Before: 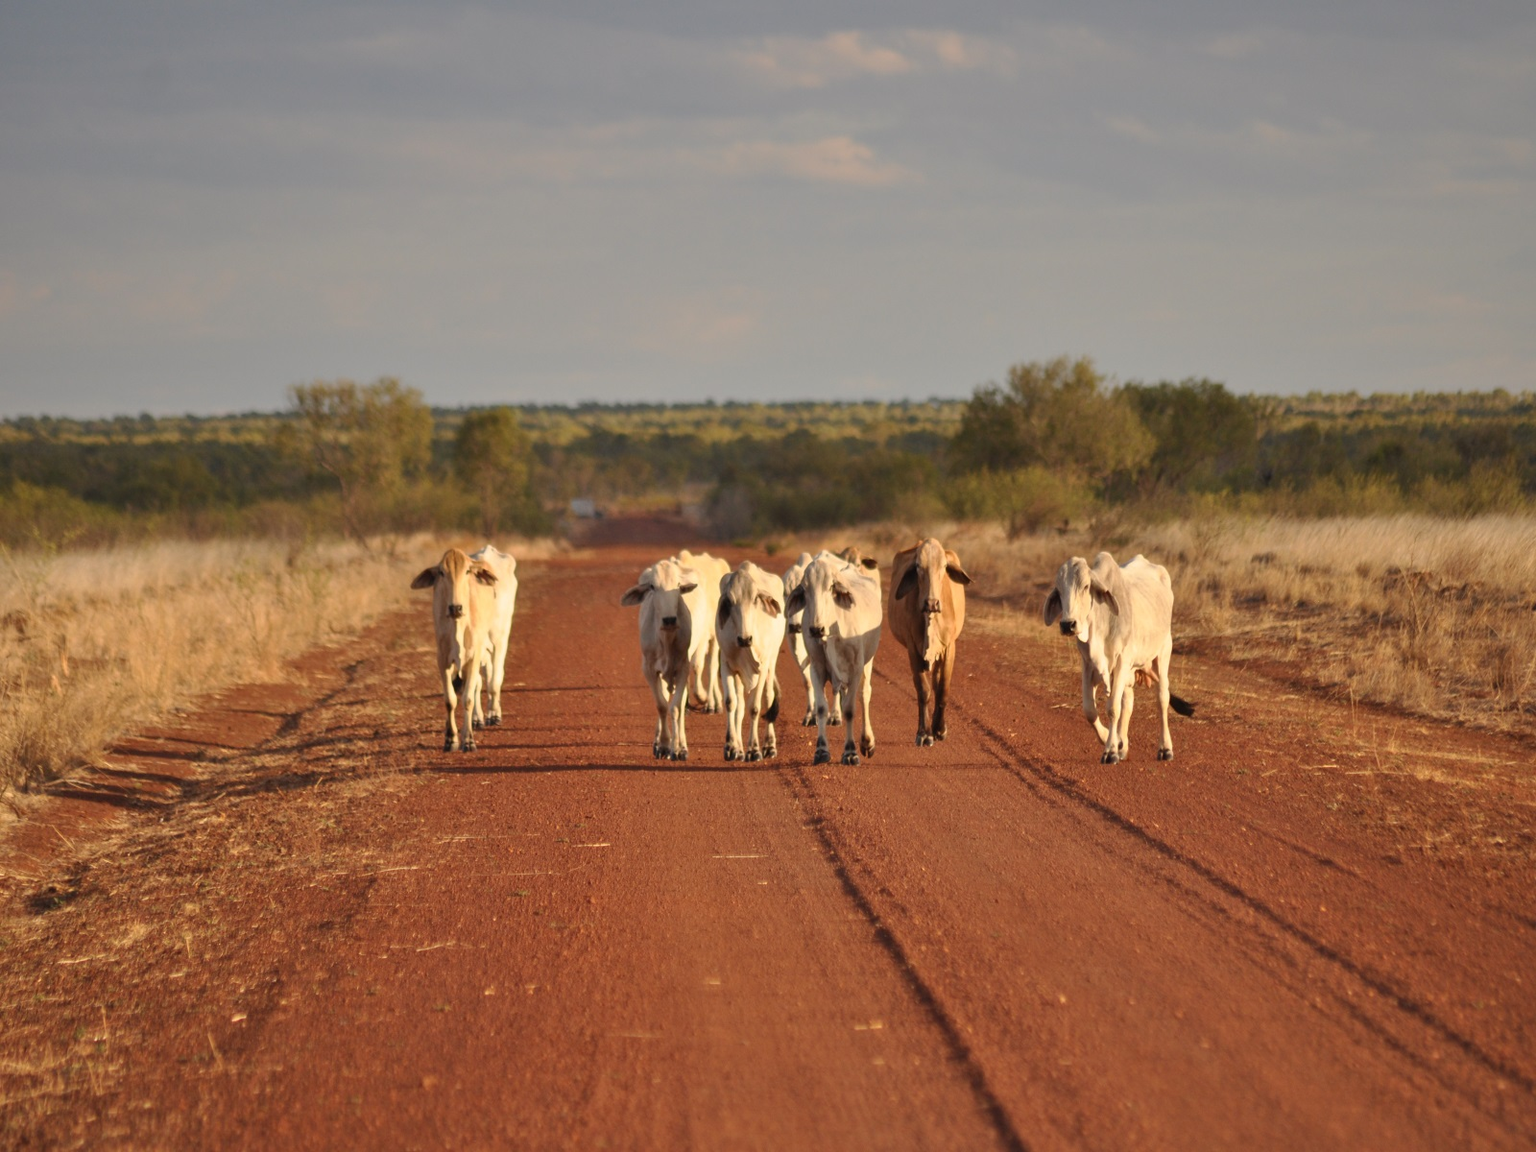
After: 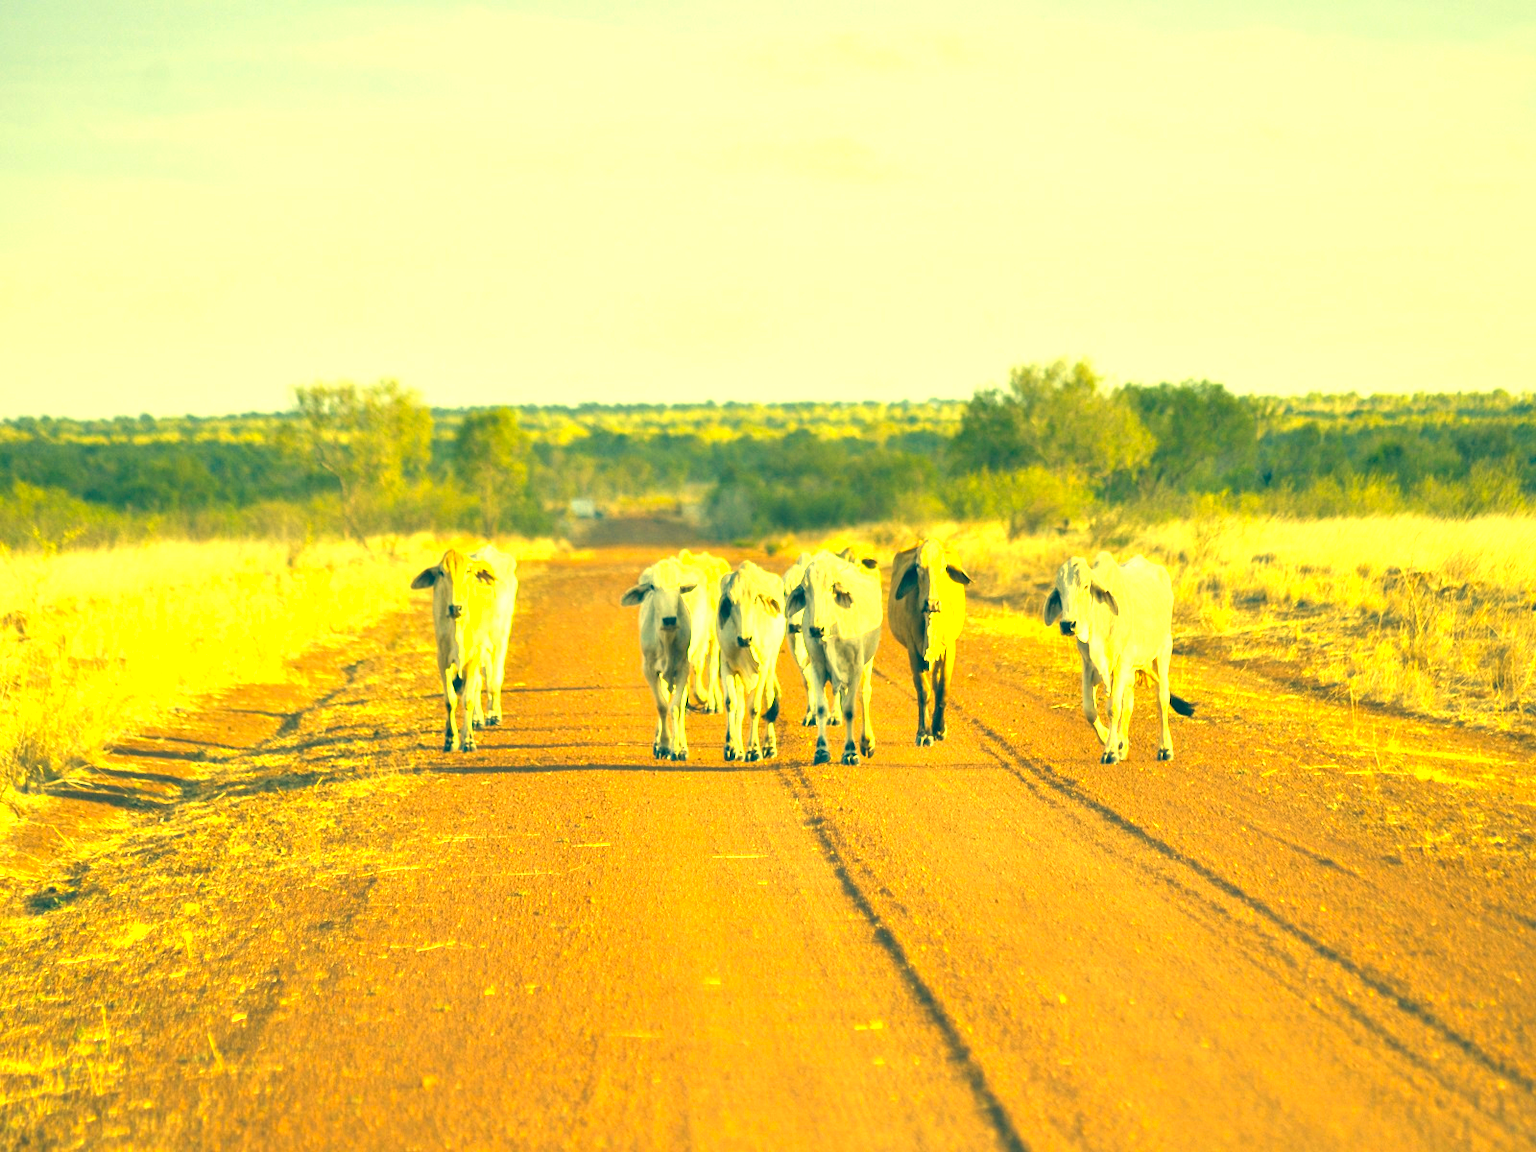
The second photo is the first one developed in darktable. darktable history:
color correction: highlights a* -15.58, highlights b* 40, shadows a* -40, shadows b* -26.18
exposure: exposure 2.04 EV, compensate highlight preservation false
